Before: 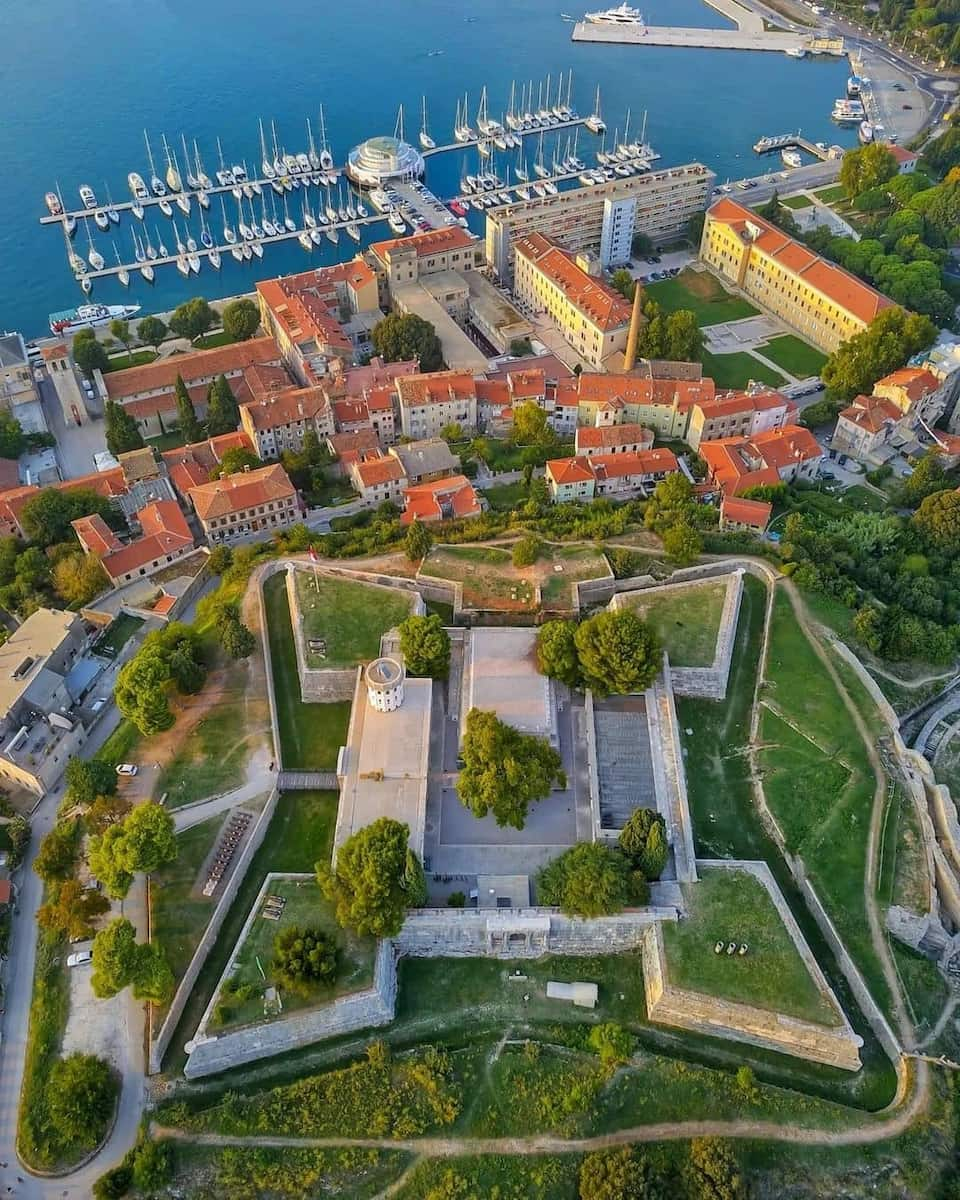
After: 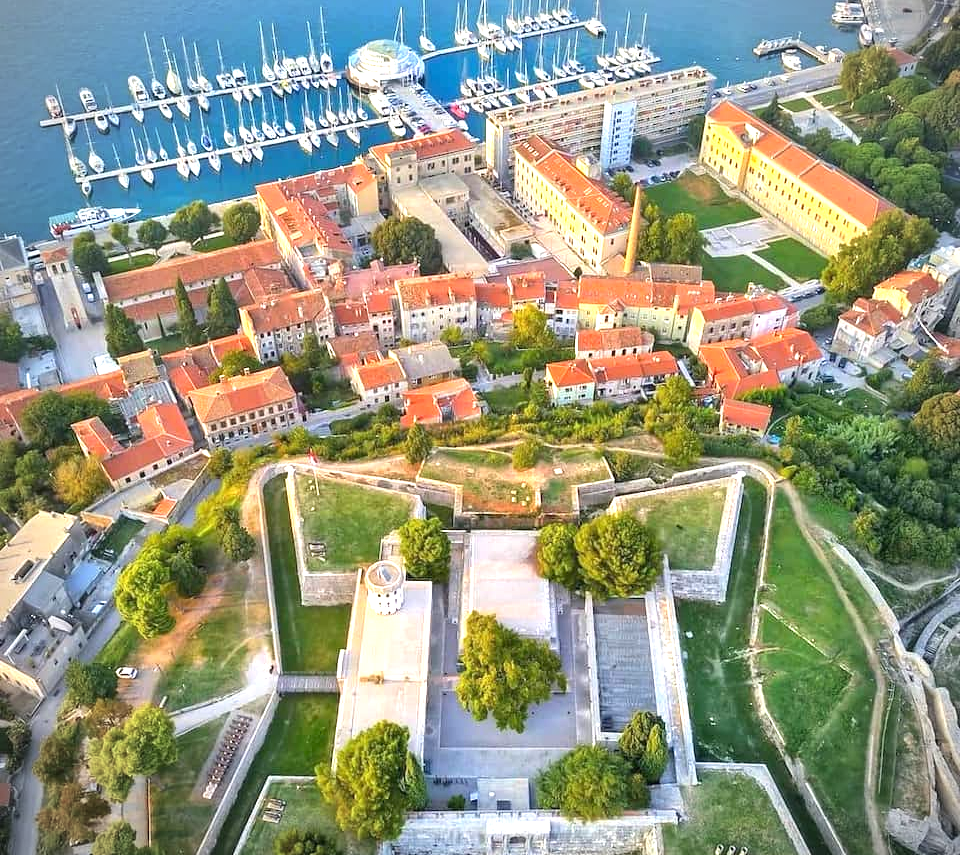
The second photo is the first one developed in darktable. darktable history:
crop and rotate: top 8.111%, bottom 20.577%
exposure: black level correction 0, exposure 1.2 EV, compensate highlight preservation false
vignetting: on, module defaults
